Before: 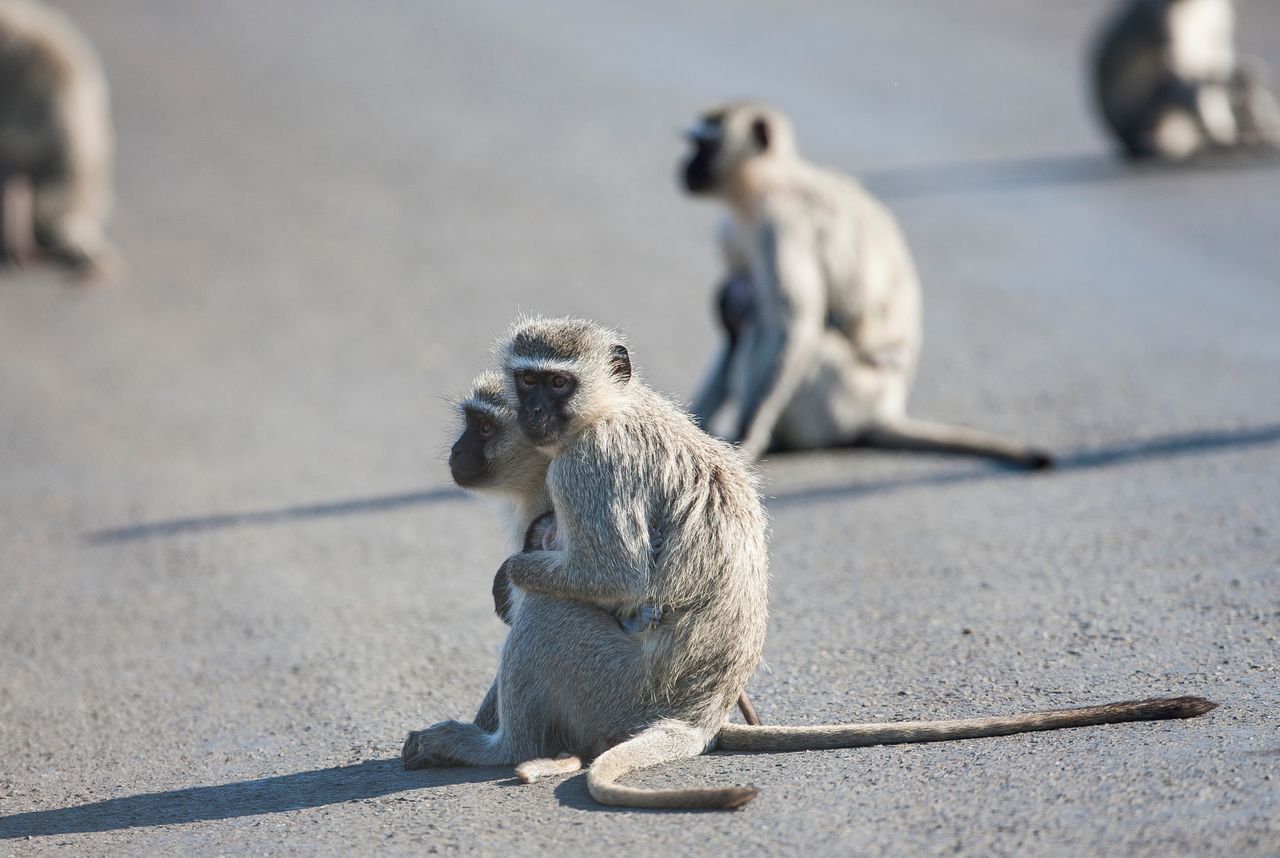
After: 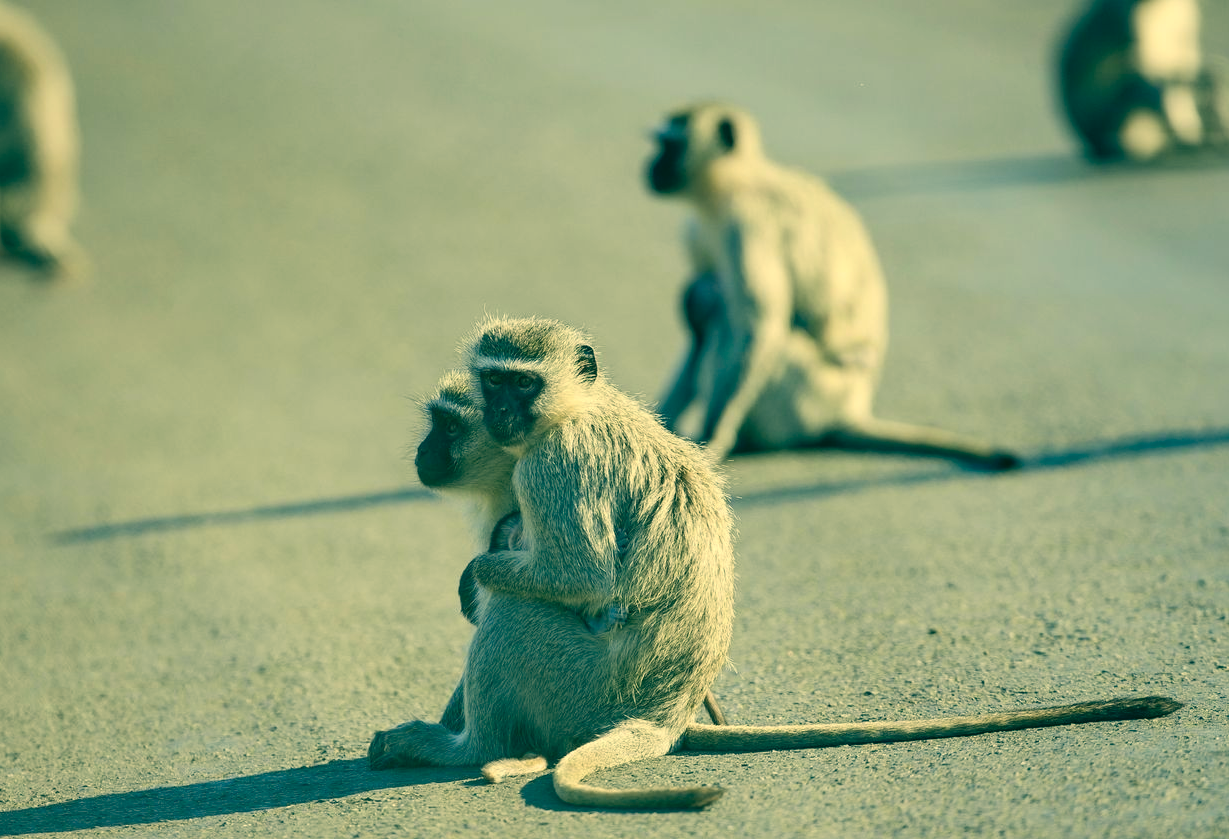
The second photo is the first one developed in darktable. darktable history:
tone equalizer: on, module defaults
crop and rotate: left 2.711%, right 1.197%, bottom 2.136%
contrast brightness saturation: contrast 0.036, saturation 0.068
color correction: highlights a* 1.89, highlights b* 34.13, shadows a* -36, shadows b* -6.05
